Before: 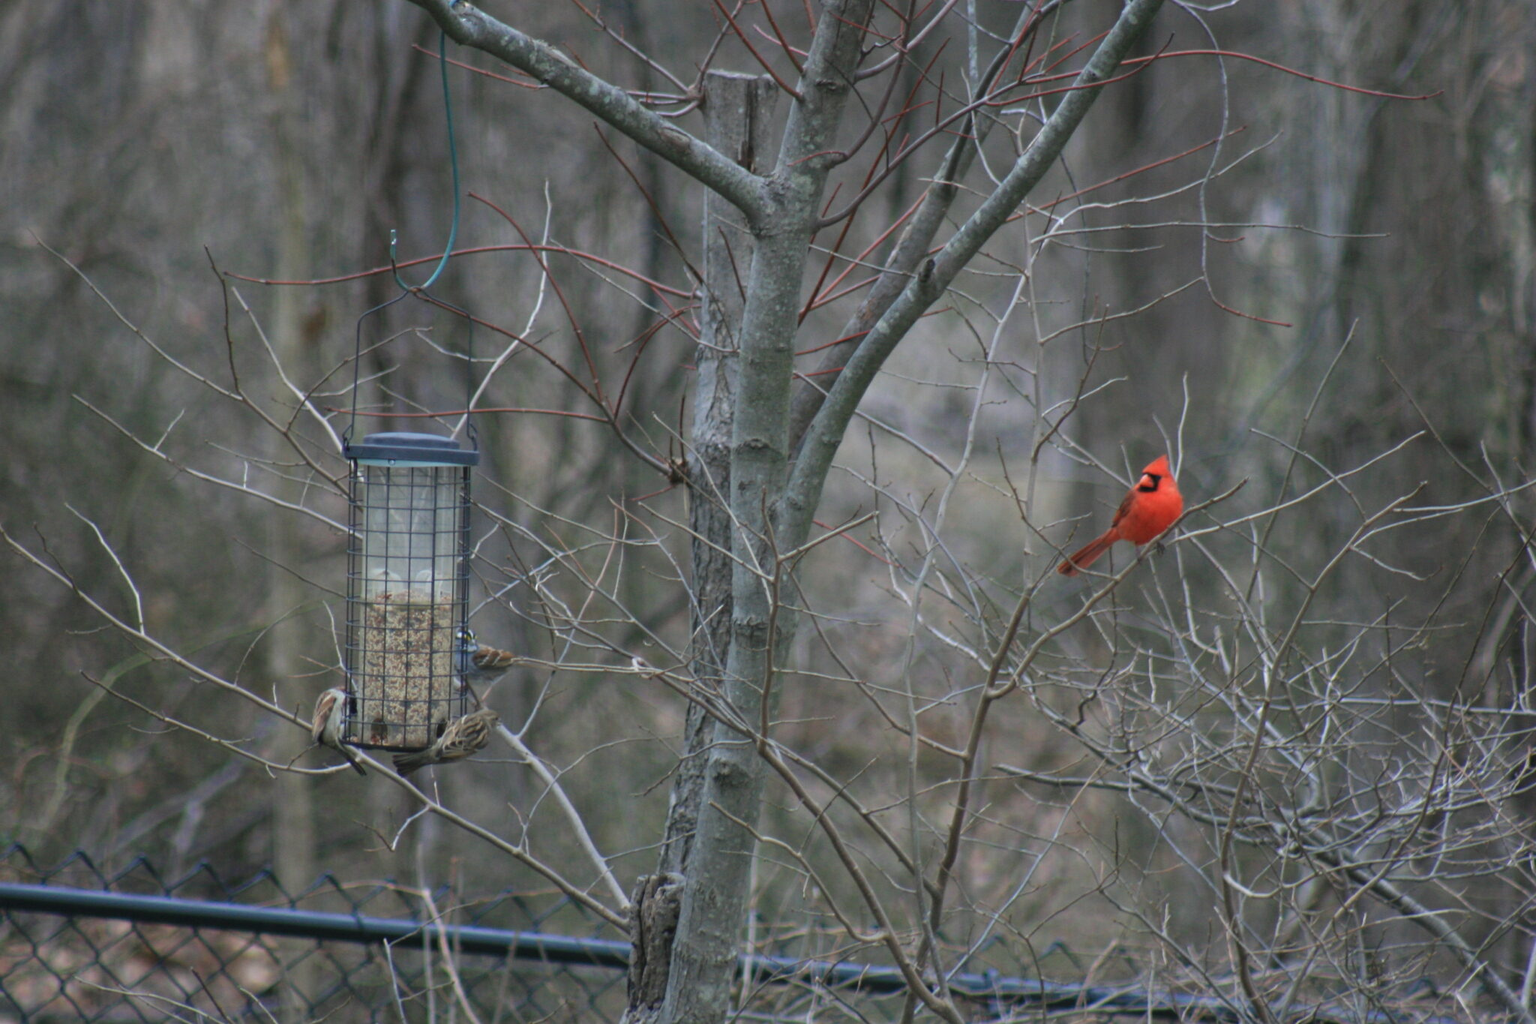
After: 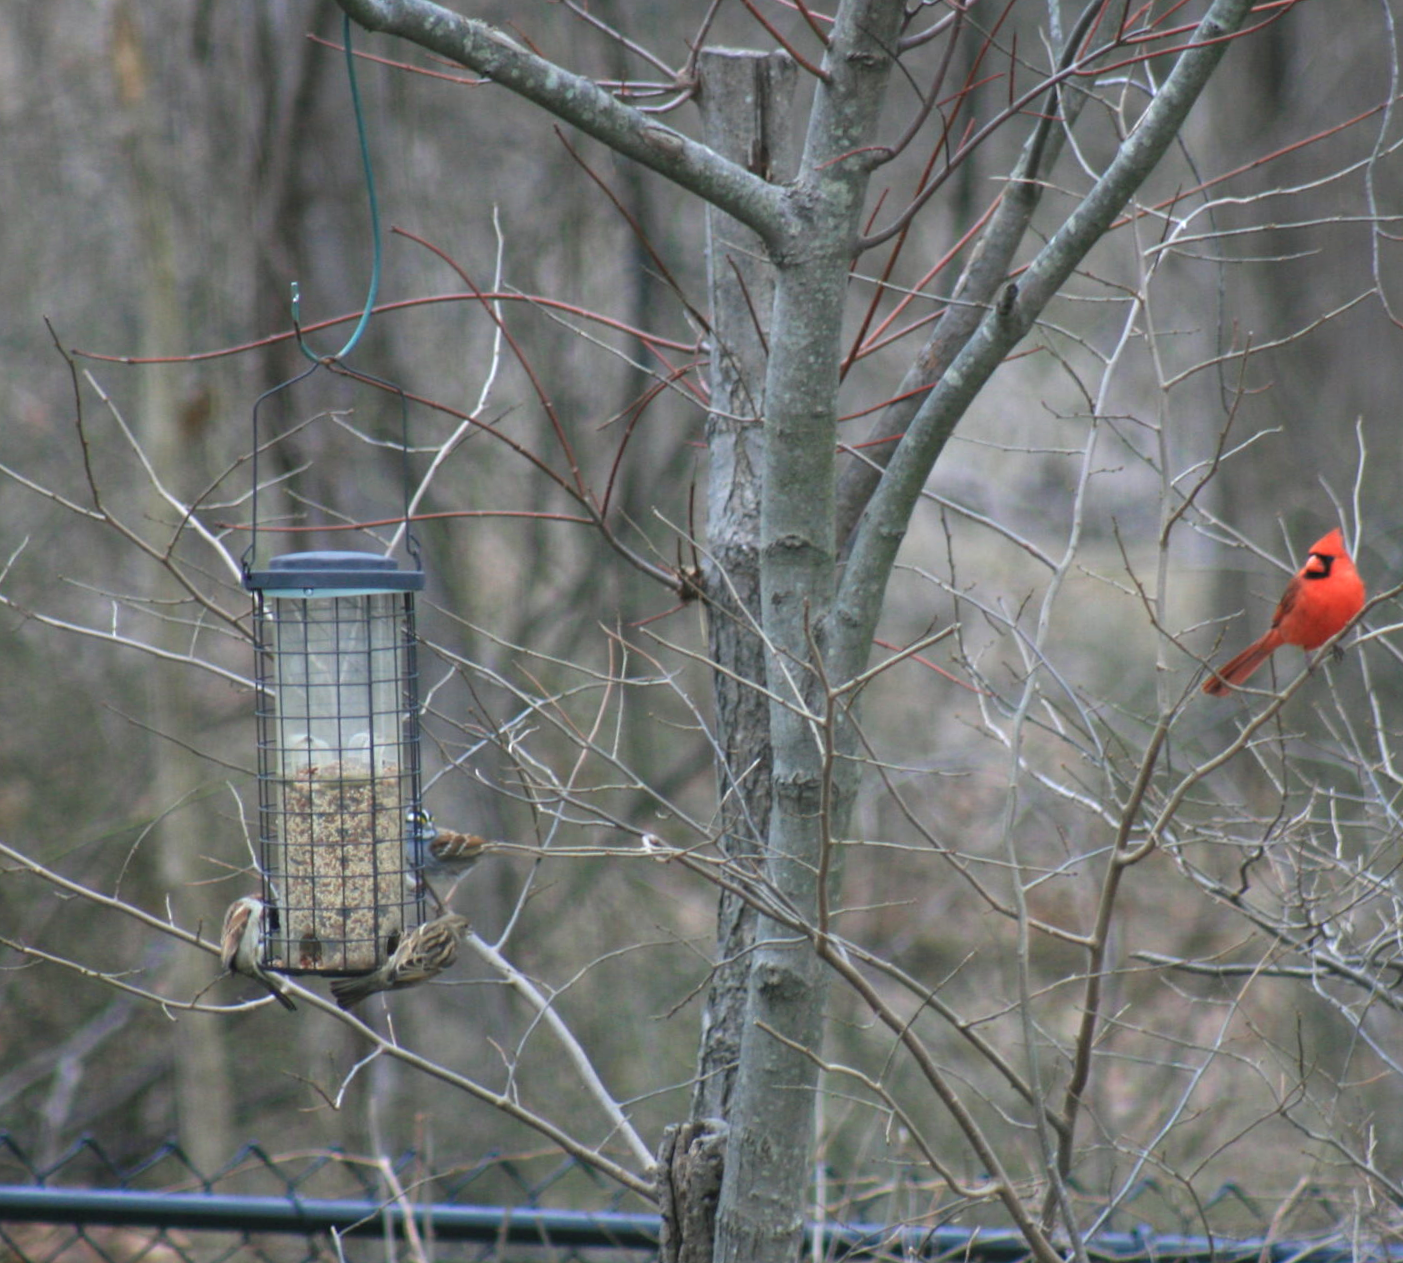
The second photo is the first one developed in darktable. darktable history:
crop and rotate: left 9.061%, right 20.142%
exposure: exposure 0.485 EV, compensate highlight preservation false
rotate and perspective: rotation -3°, crop left 0.031, crop right 0.968, crop top 0.07, crop bottom 0.93
